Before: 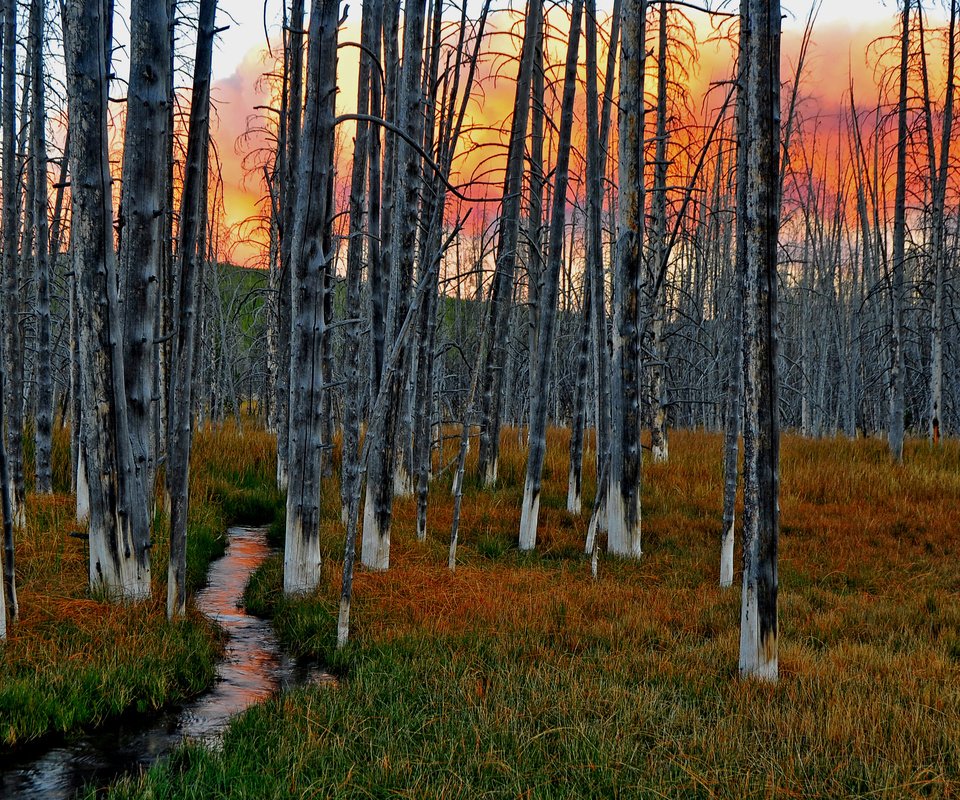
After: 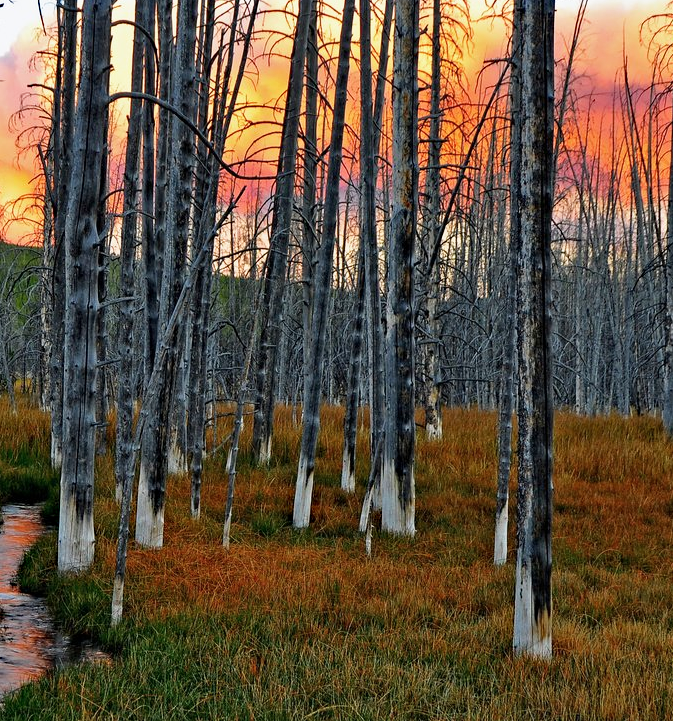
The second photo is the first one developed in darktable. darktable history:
crop and rotate: left 23.588%, top 2.923%, right 6.306%, bottom 6.902%
haze removal: compatibility mode true, adaptive false
contrast brightness saturation: saturation -0.065
tone equalizer: on, module defaults
base curve: curves: ch0 [(0, 0) (0.666, 0.806) (1, 1)], preserve colors none
